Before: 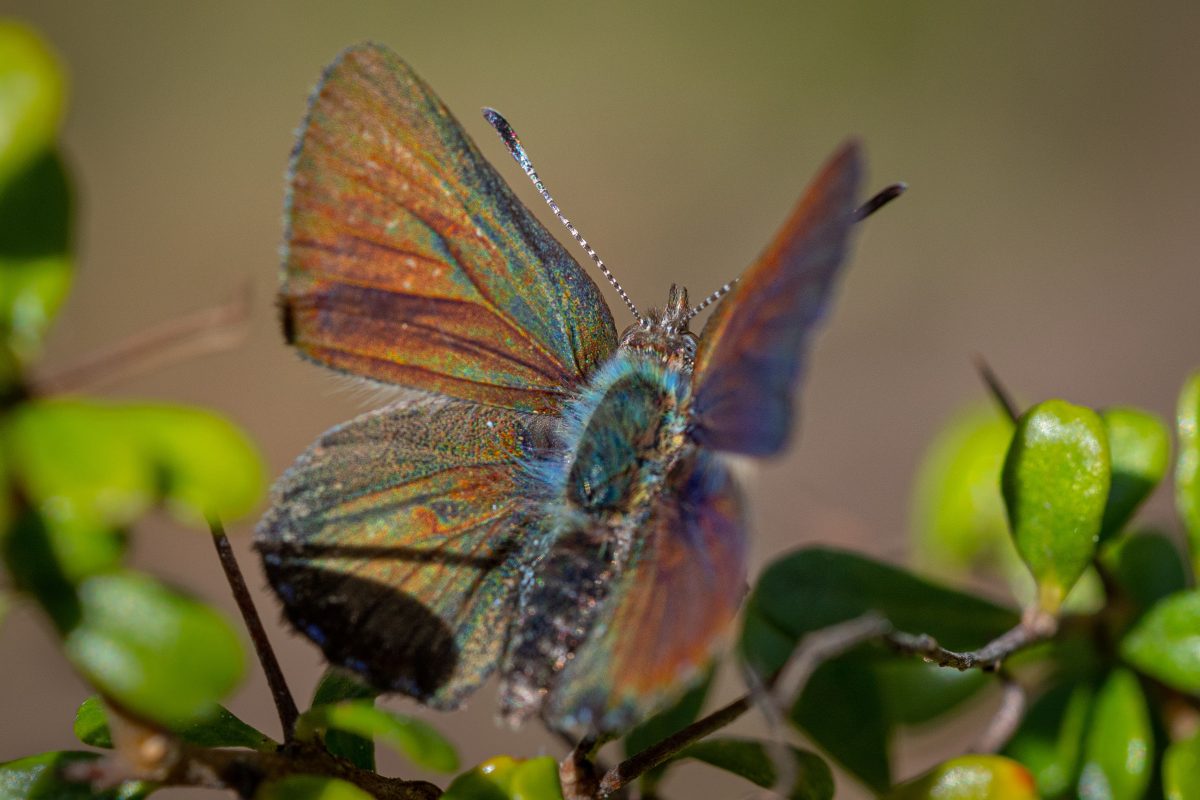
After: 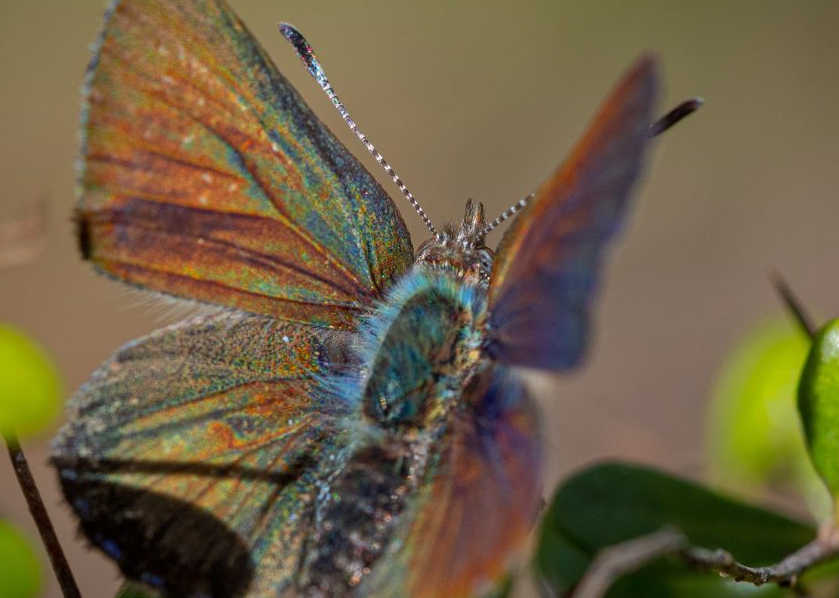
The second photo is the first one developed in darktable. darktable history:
crop and rotate: left 17.046%, top 10.659%, right 12.989%, bottom 14.553%
tone equalizer: -7 EV 0.18 EV, -6 EV 0.12 EV, -5 EV 0.08 EV, -4 EV 0.04 EV, -2 EV -0.02 EV, -1 EV -0.04 EV, +0 EV -0.06 EV, luminance estimator HSV value / RGB max
